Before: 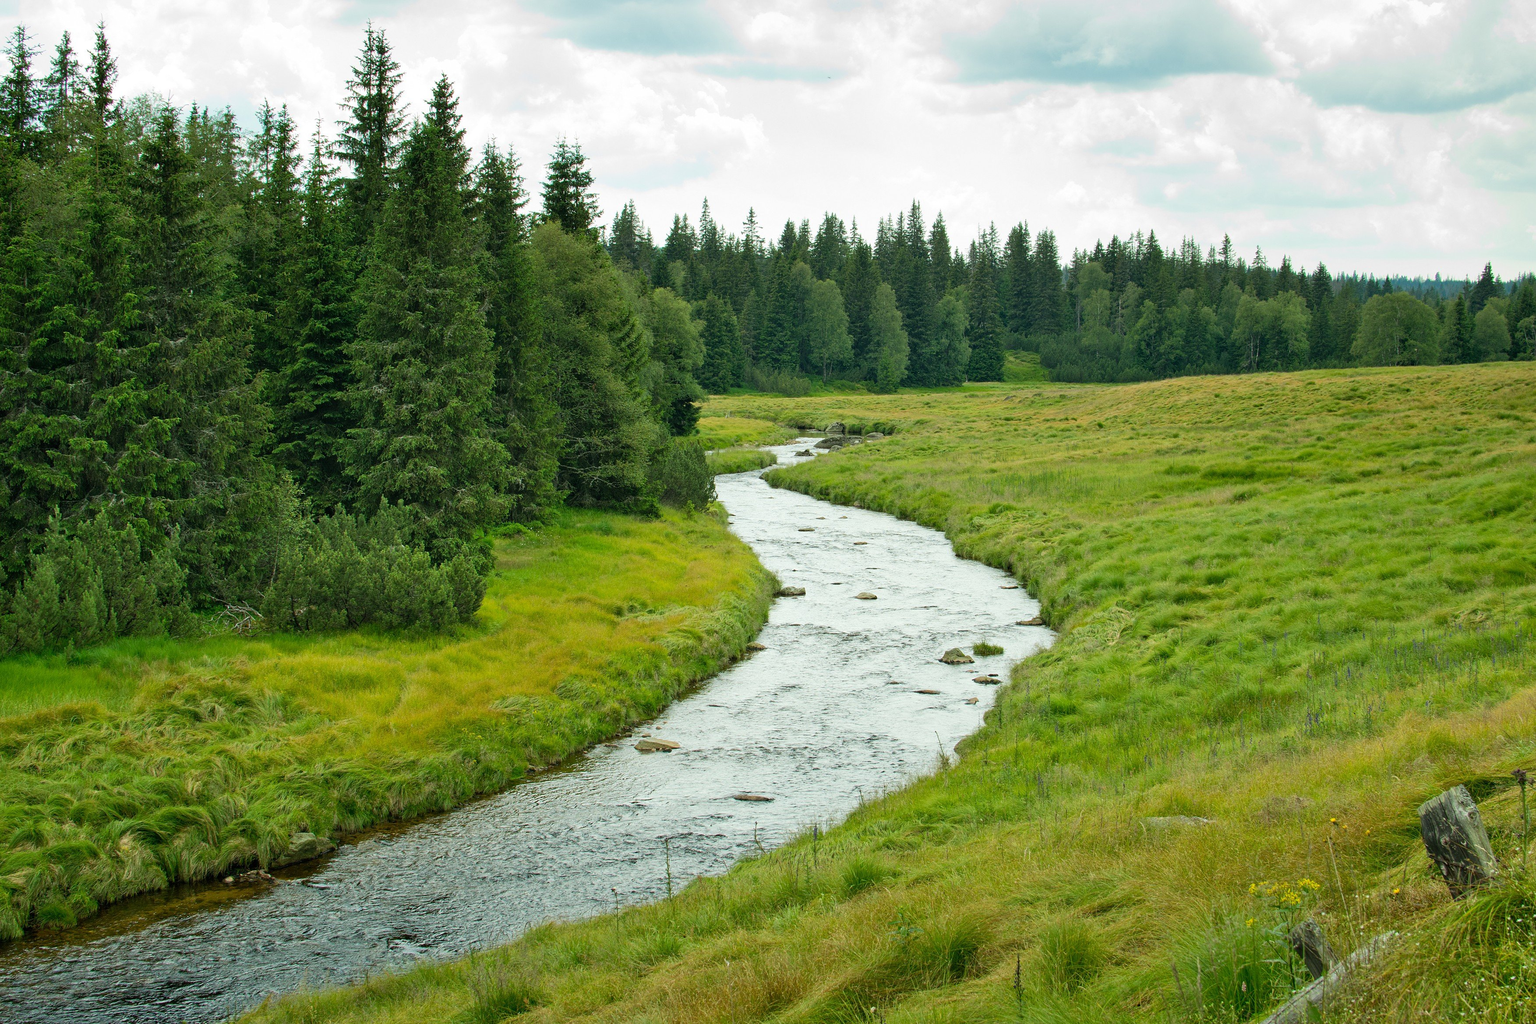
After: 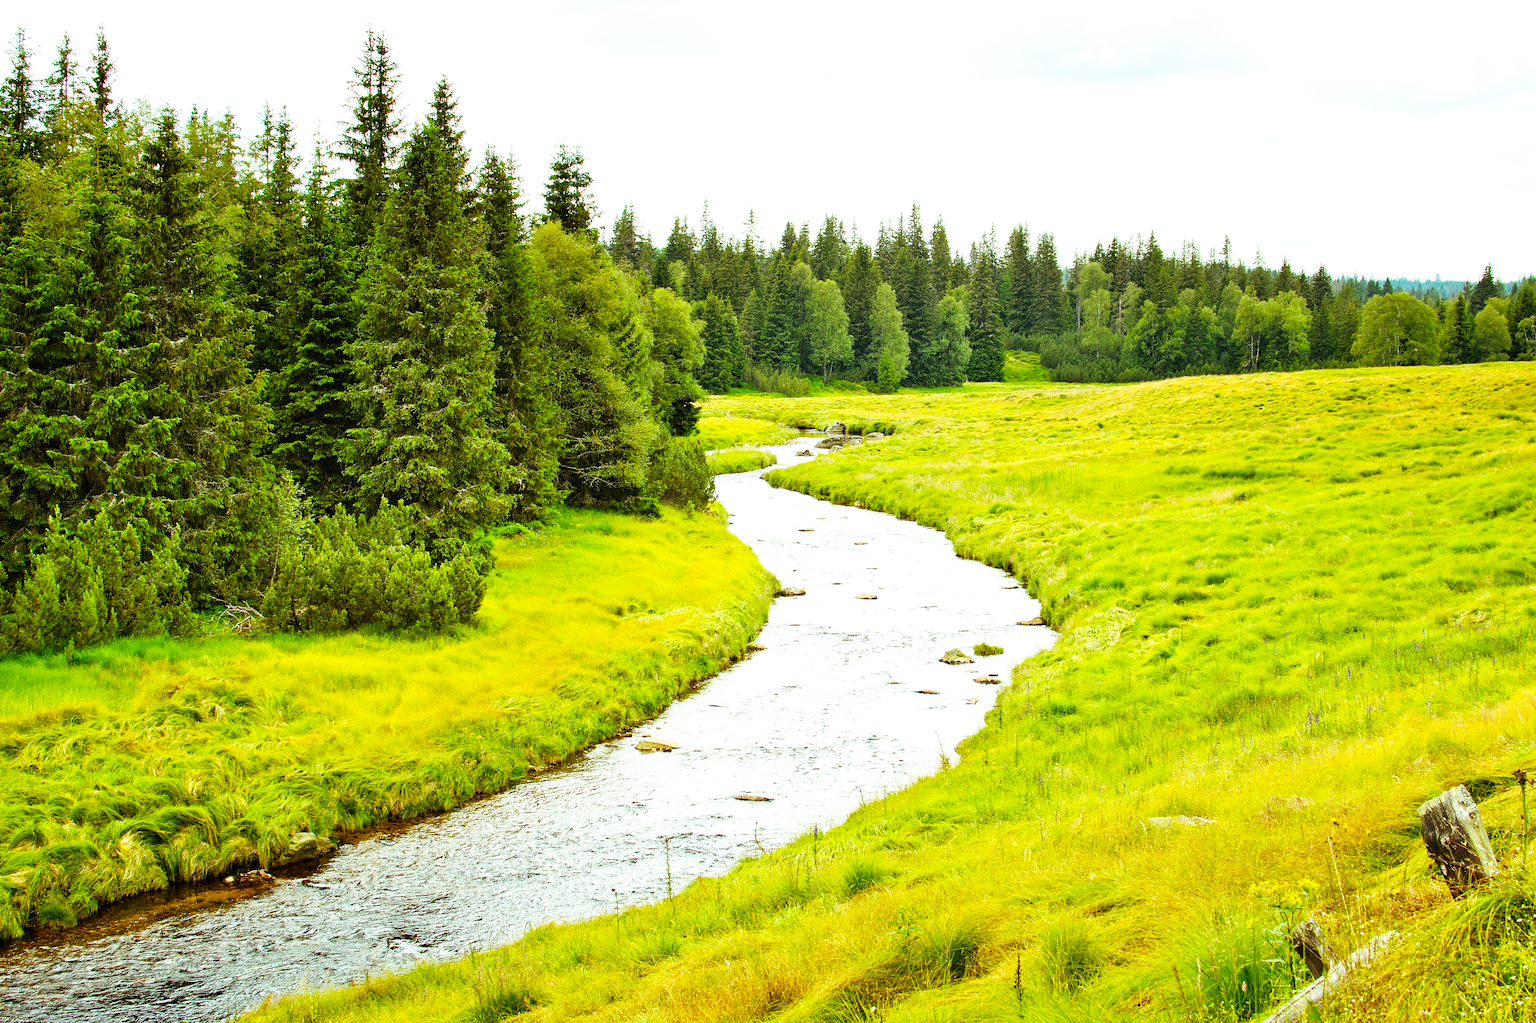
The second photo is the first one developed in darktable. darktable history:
base curve: curves: ch0 [(0, 0) (0.007, 0.004) (0.027, 0.03) (0.046, 0.07) (0.207, 0.54) (0.442, 0.872) (0.673, 0.972) (1, 1)], preserve colors none
color balance rgb: shadows lift › chroma 9.736%, shadows lift › hue 42.25°, perceptual saturation grading › global saturation 19.39%, perceptual brilliance grading › global brilliance 9.596%
